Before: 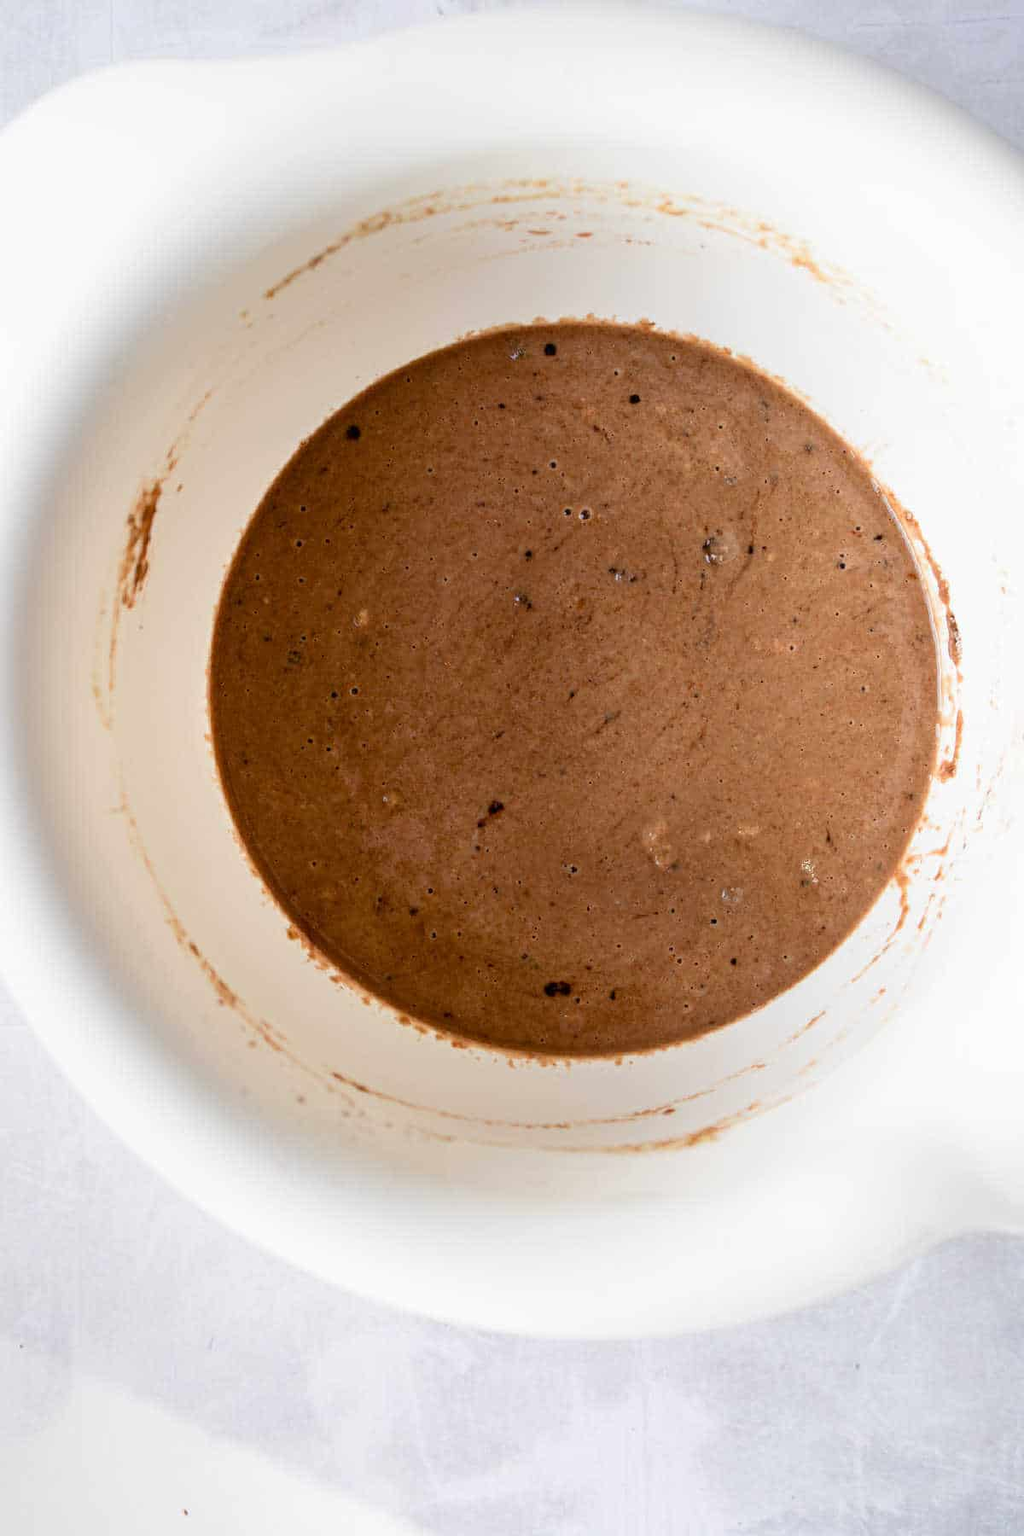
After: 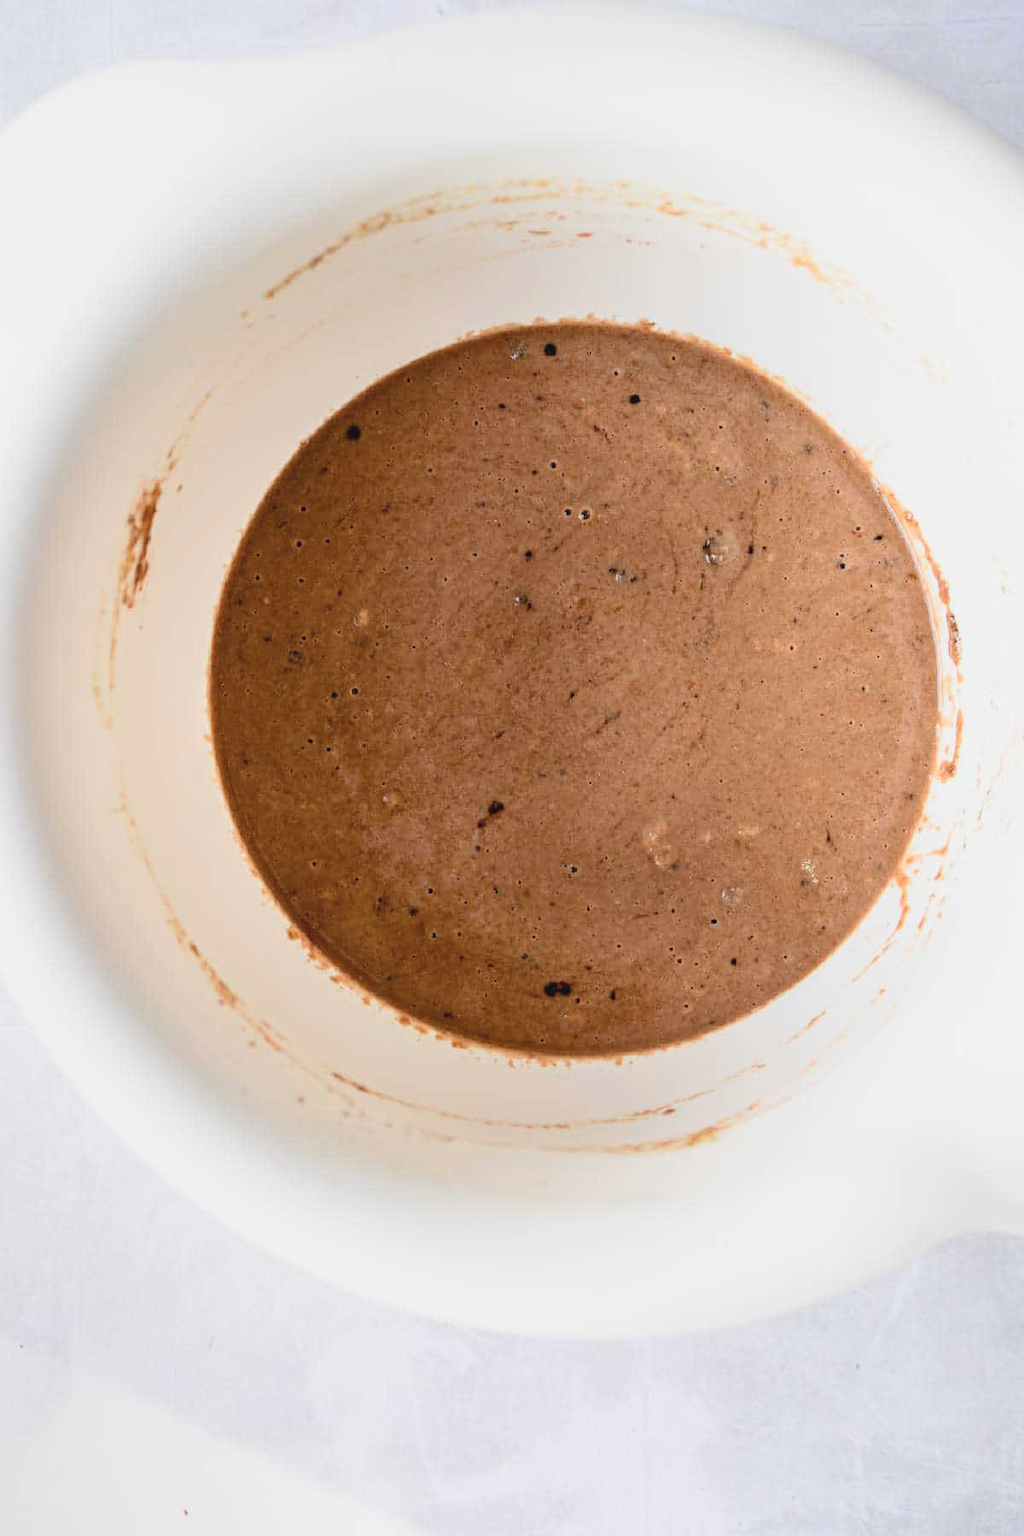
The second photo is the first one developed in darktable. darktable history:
contrast brightness saturation: saturation -0.051
tone curve: curves: ch0 [(0, 0.047) (0.199, 0.263) (0.47, 0.555) (0.805, 0.839) (1, 0.962)], color space Lab, independent channels, preserve colors none
